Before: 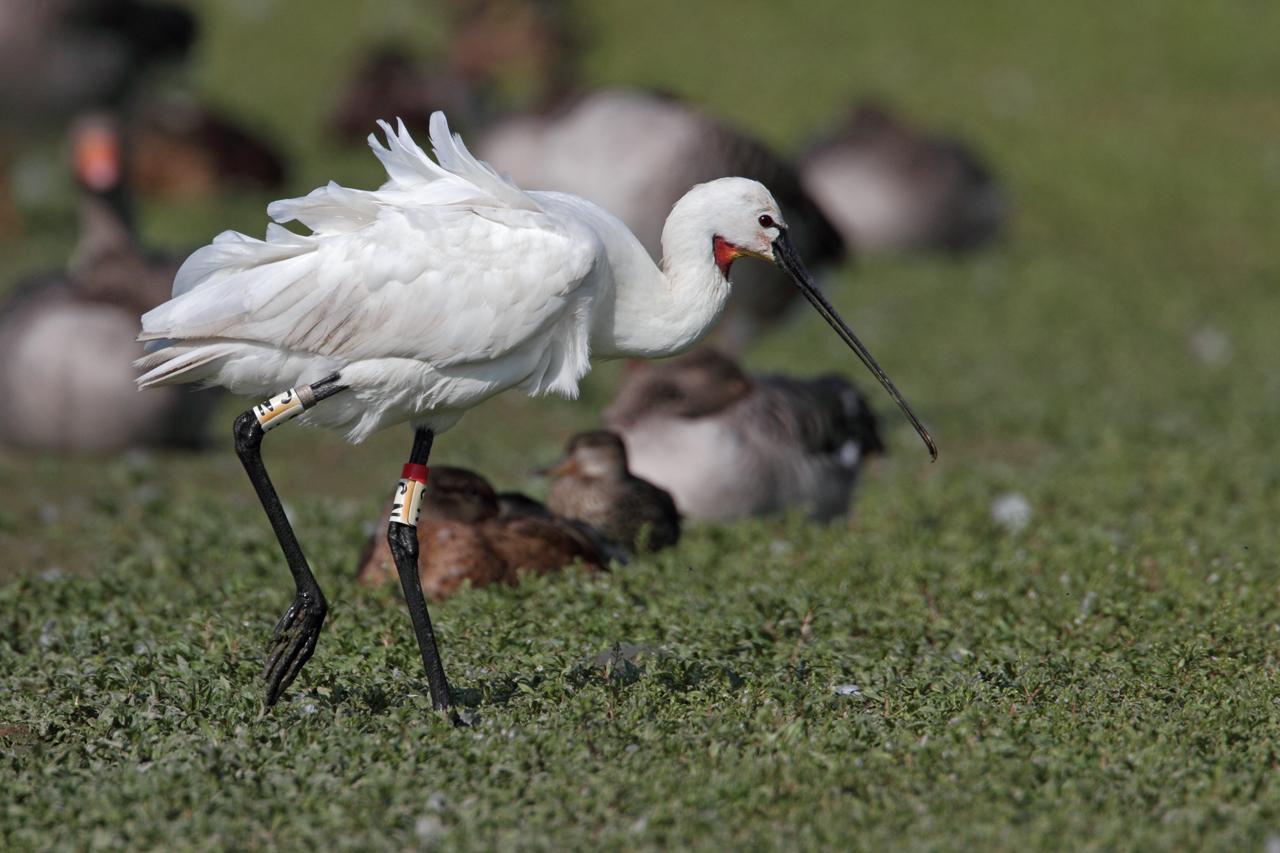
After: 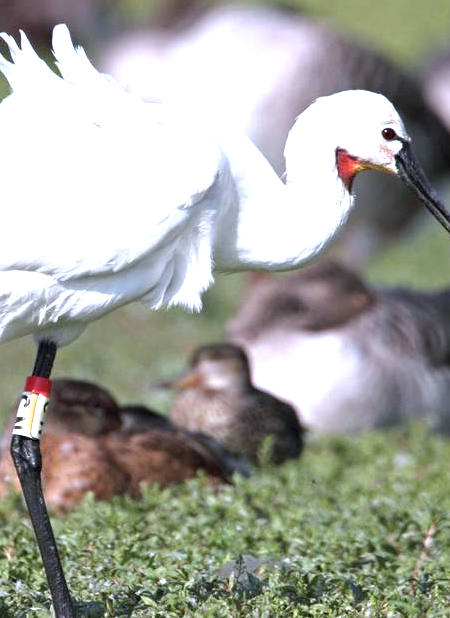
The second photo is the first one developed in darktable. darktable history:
white balance: red 0.967, blue 1.119, emerald 0.756
exposure: black level correction 0, exposure 1.45 EV, compensate exposure bias true, compensate highlight preservation false
crop and rotate: left 29.476%, top 10.214%, right 35.32%, bottom 17.333%
